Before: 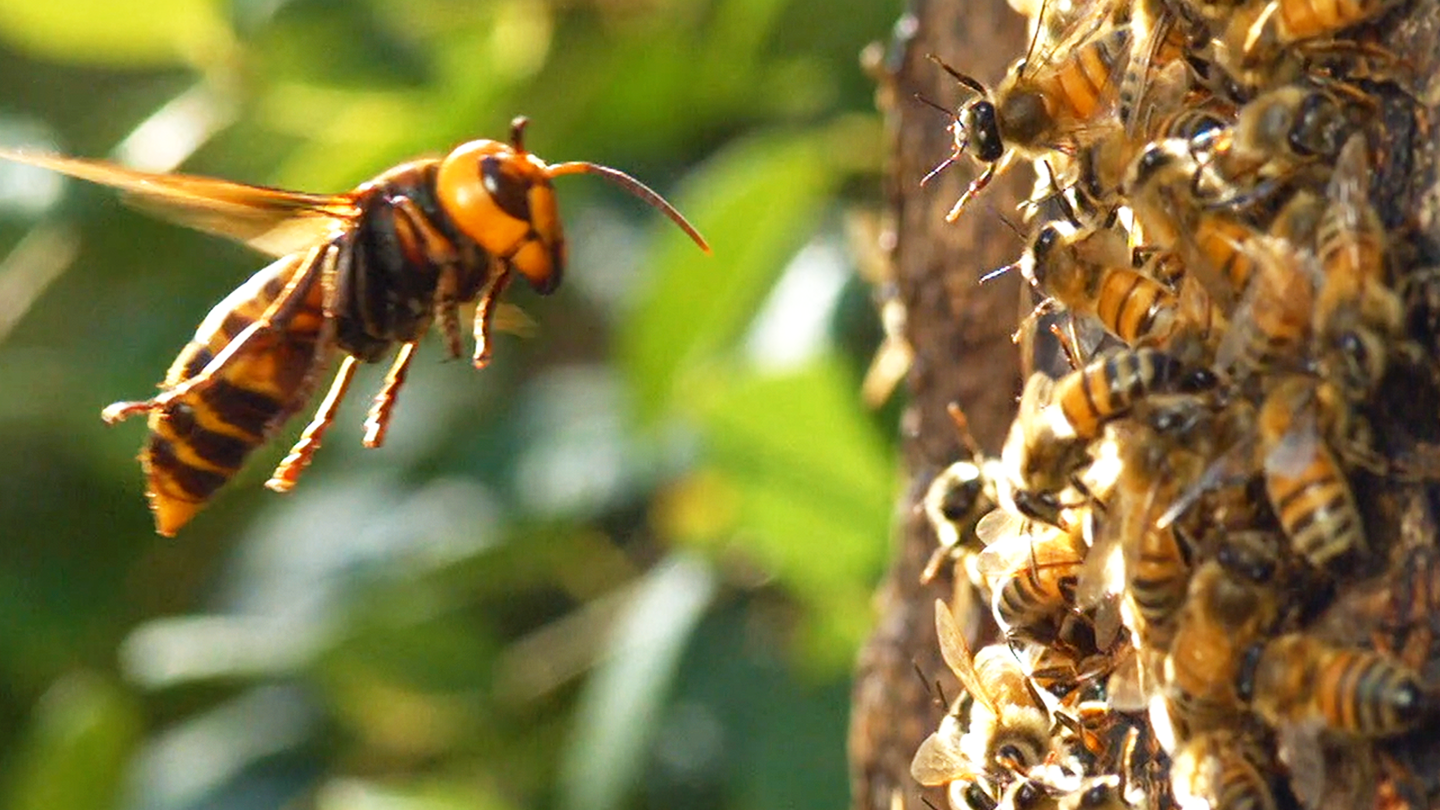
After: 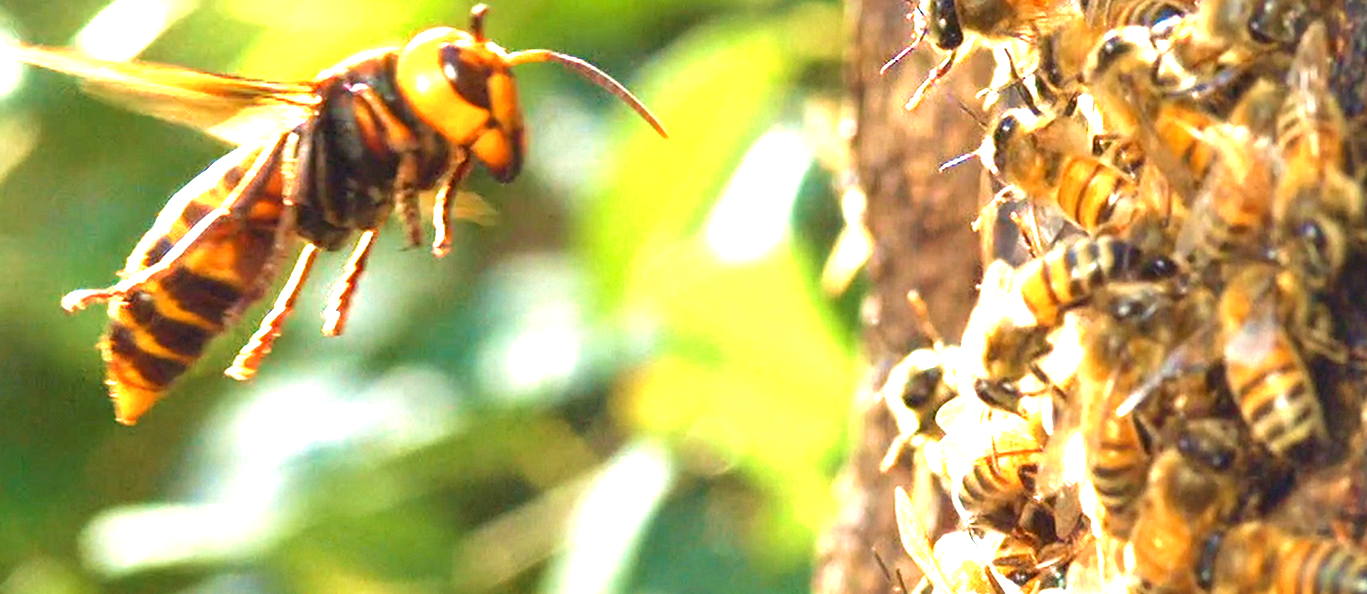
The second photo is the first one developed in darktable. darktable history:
exposure: black level correction 0, exposure 1.386 EV, compensate highlight preservation false
velvia: strength 26.92%
crop and rotate: left 2.779%, top 13.887%, right 2.275%, bottom 12.703%
